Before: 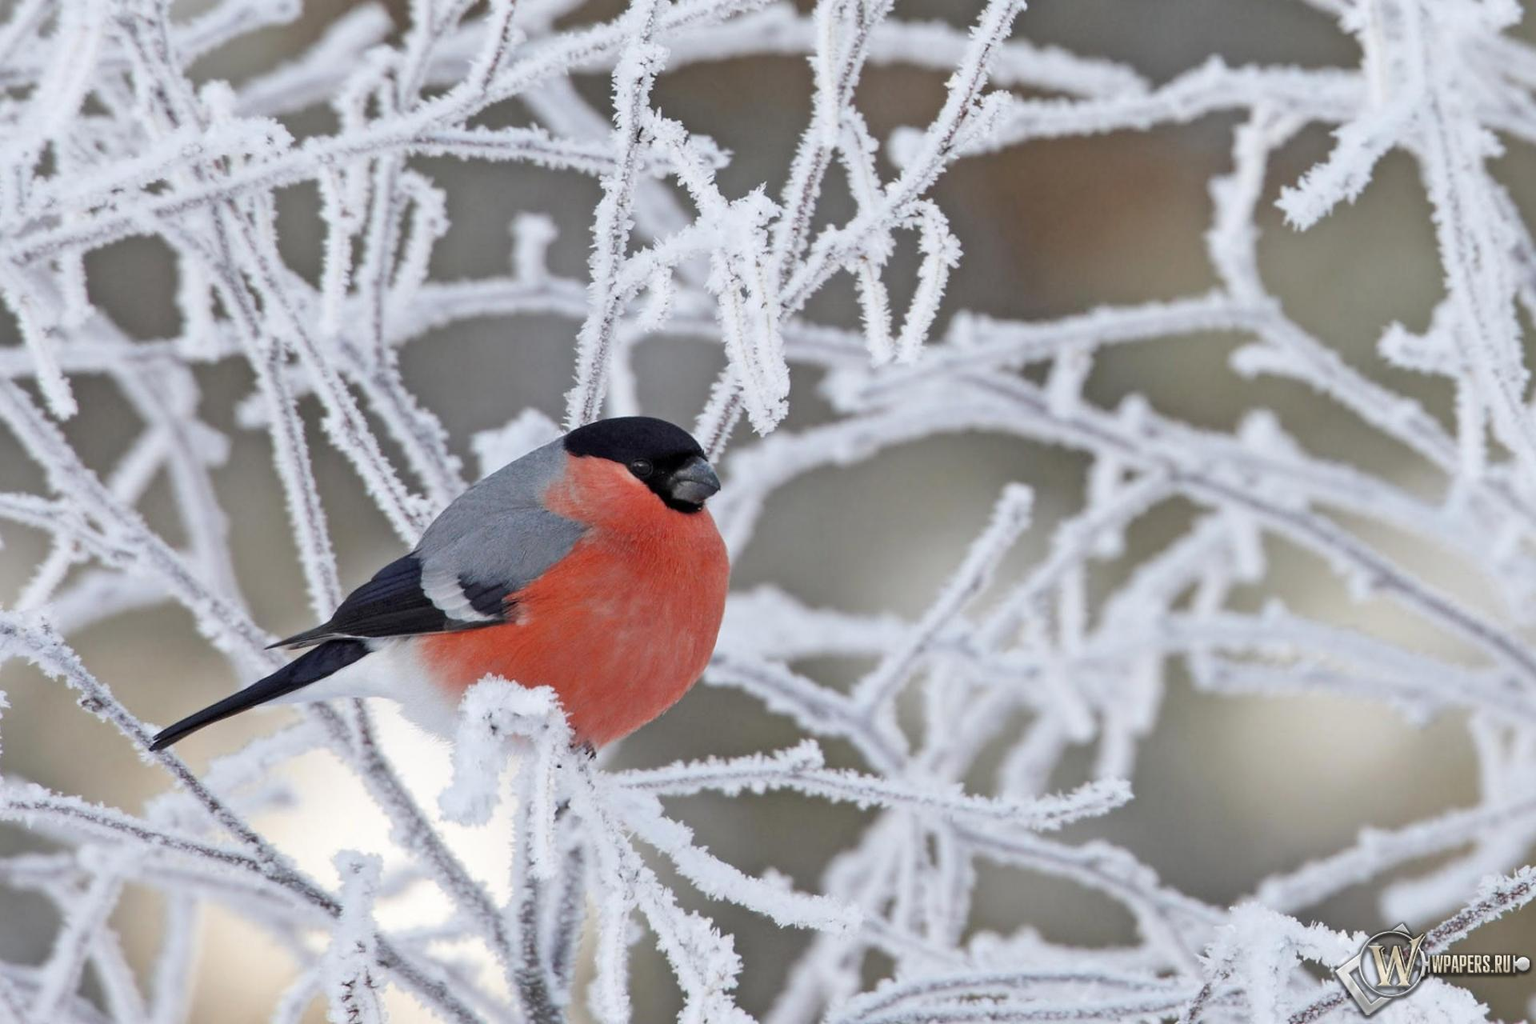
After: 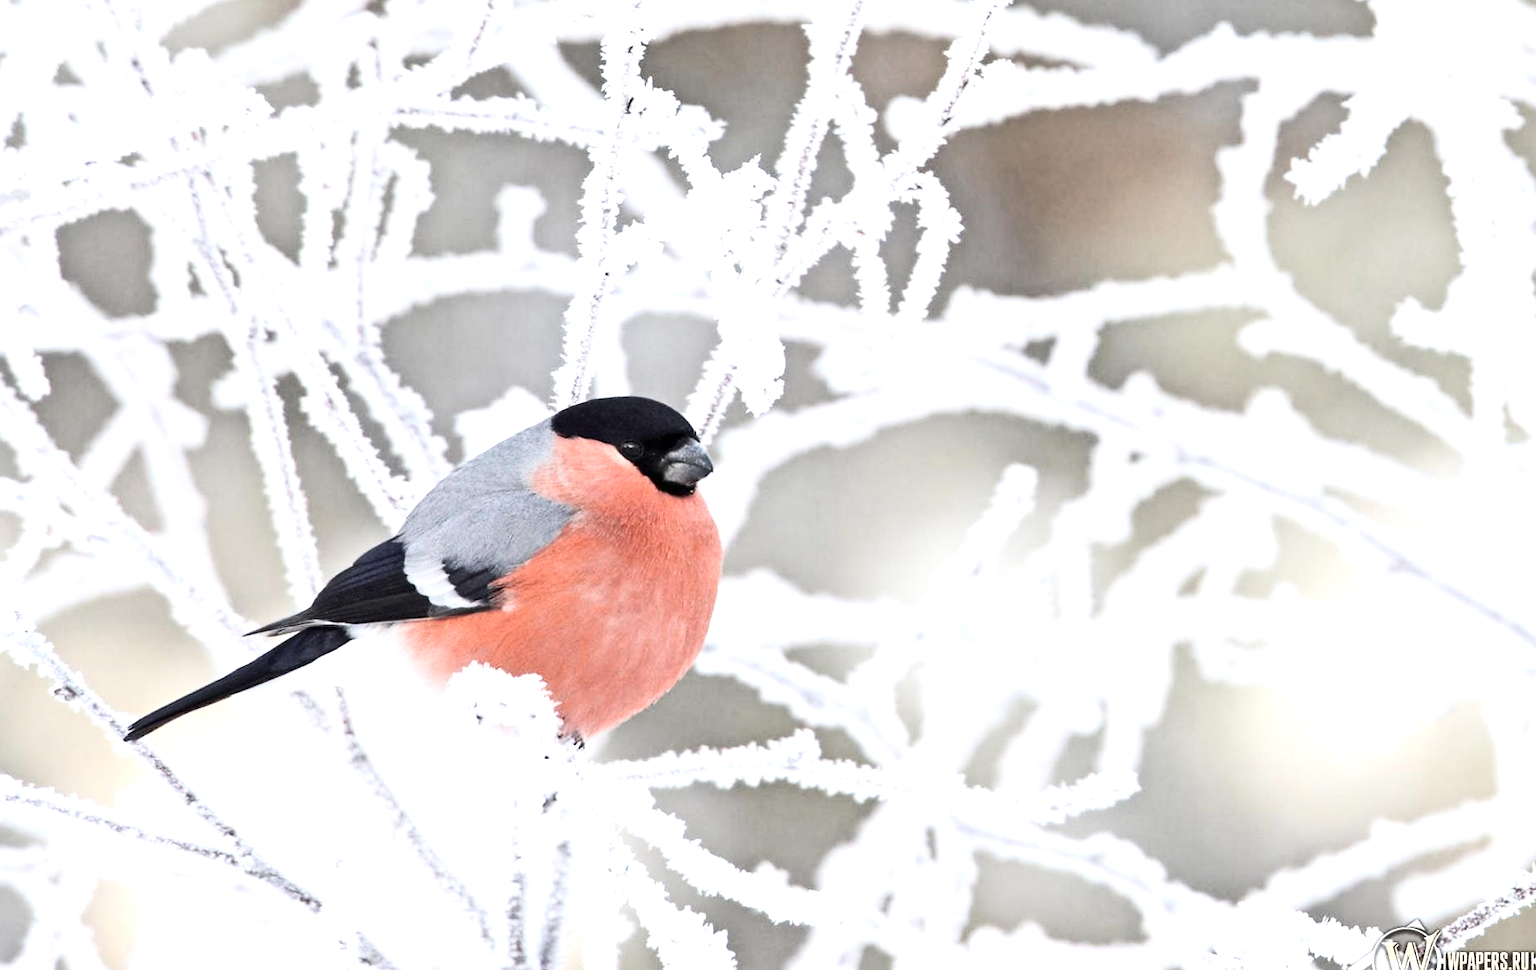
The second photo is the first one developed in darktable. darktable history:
crop: left 1.964%, top 3.251%, right 1.122%, bottom 4.933%
exposure: black level correction 0, exposure 1.2 EV, compensate exposure bias true, compensate highlight preservation false
contrast brightness saturation: contrast 0.25, saturation -0.31
